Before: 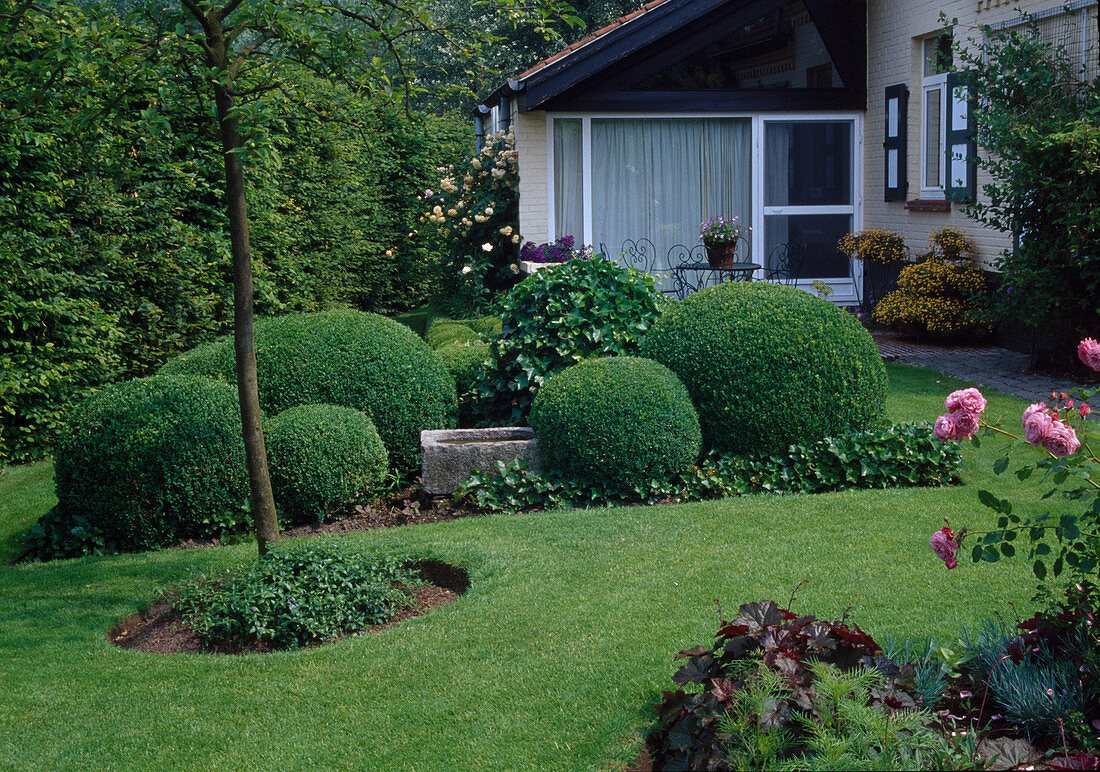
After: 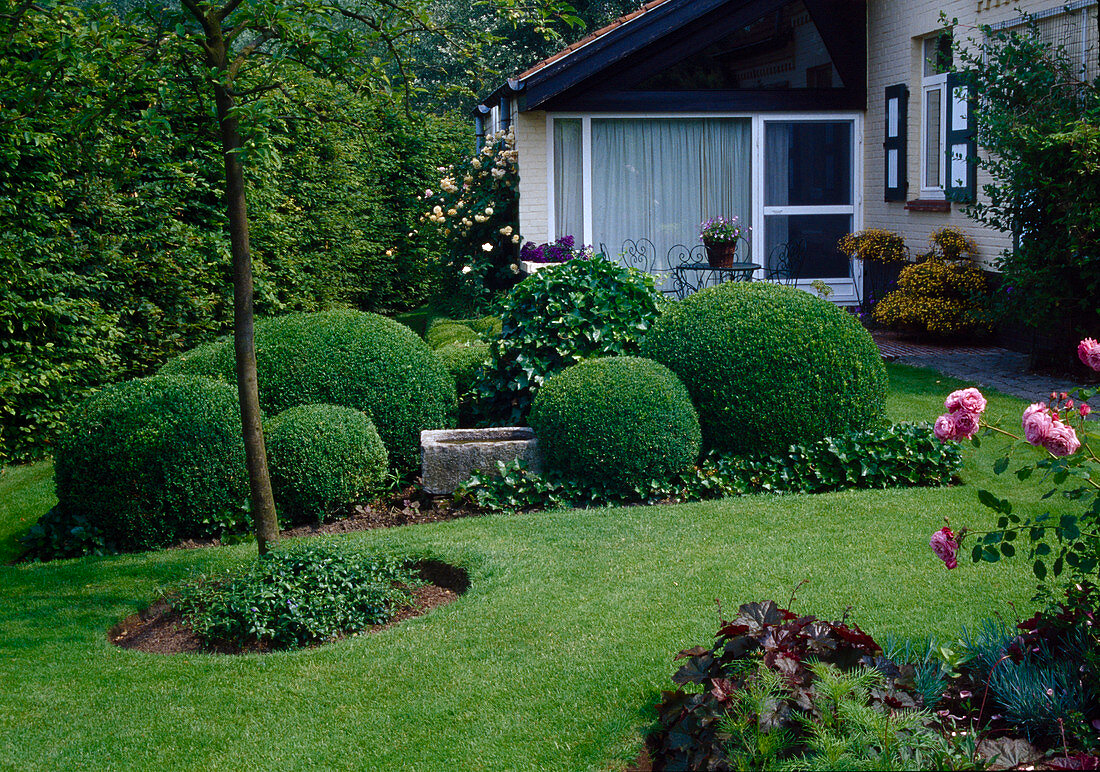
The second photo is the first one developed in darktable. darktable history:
color balance rgb: shadows lift › hue 87.66°, perceptual saturation grading › global saturation 20%, perceptual saturation grading › highlights -50.414%, perceptual saturation grading › shadows 30.989%, global vibrance 14.61%
tone equalizer: -8 EV -0.426 EV, -7 EV -0.387 EV, -6 EV -0.344 EV, -5 EV -0.229 EV, -3 EV 0.212 EV, -2 EV 0.32 EV, -1 EV 0.414 EV, +0 EV 0.433 EV, smoothing diameter 2.17%, edges refinement/feathering 23.77, mask exposure compensation -1.57 EV, filter diffusion 5
